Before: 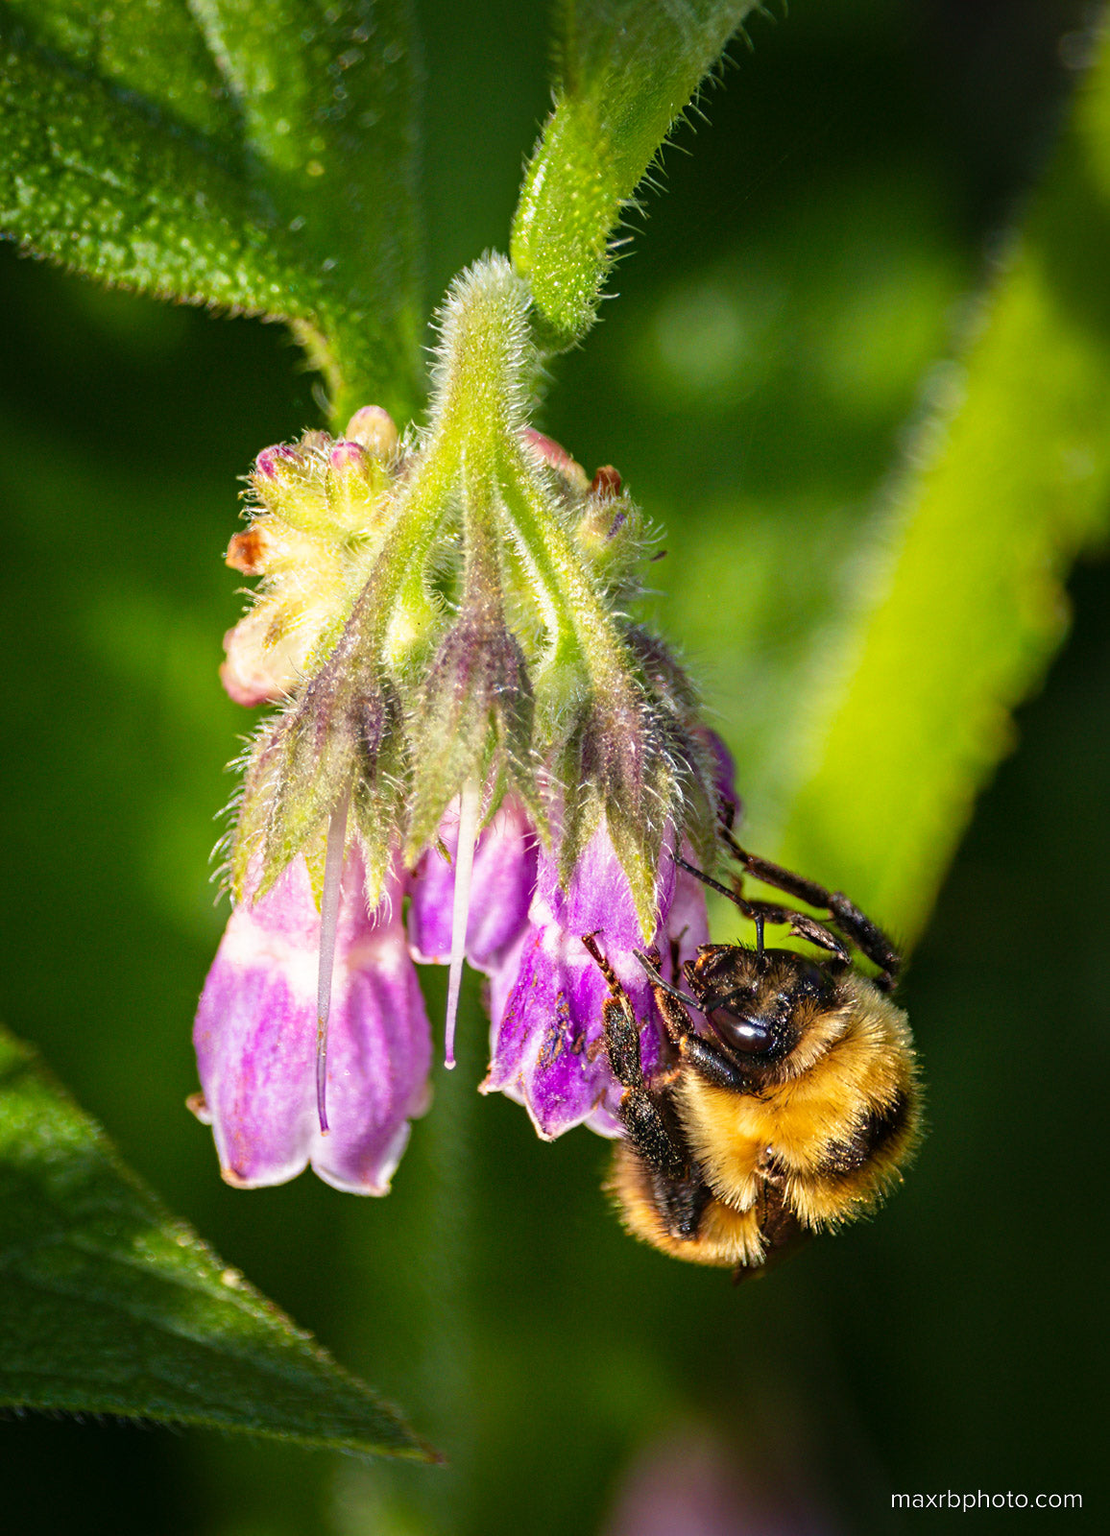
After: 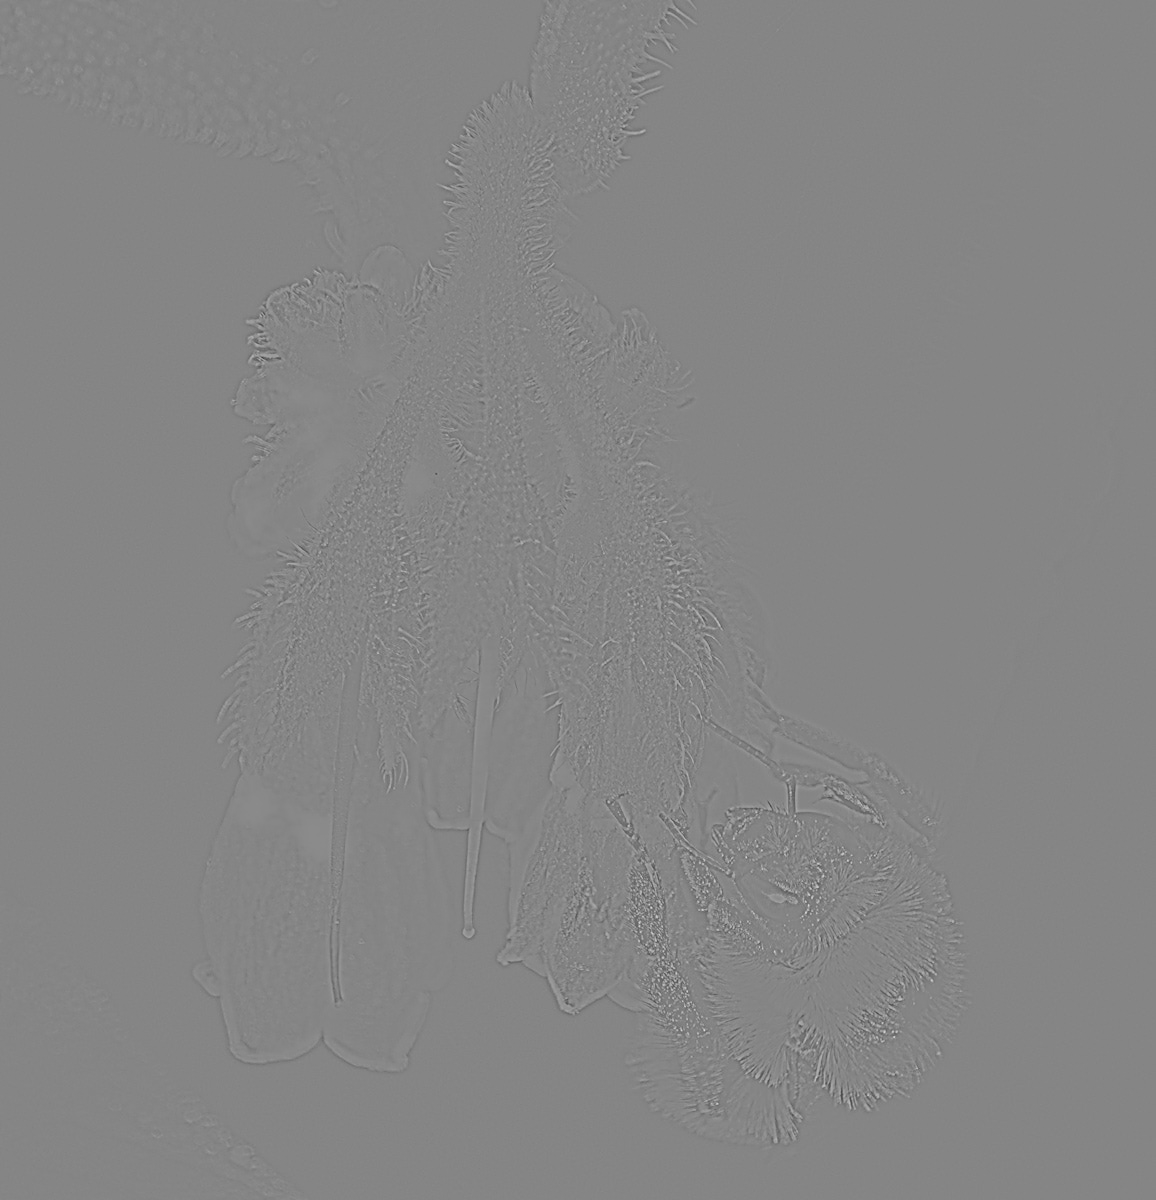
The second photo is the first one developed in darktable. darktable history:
crop: top 11.038%, bottom 13.962%
rgb levels: preserve colors max RGB
sharpen: on, module defaults
color balance rgb: perceptual saturation grading › global saturation 25%, perceptual brilliance grading › mid-tones 10%, perceptual brilliance grading › shadows 15%, global vibrance 20%
tone equalizer: on, module defaults
highpass: sharpness 5.84%, contrast boost 8.44%
exposure: black level correction 0, exposure 0.3 EV, compensate highlight preservation false
